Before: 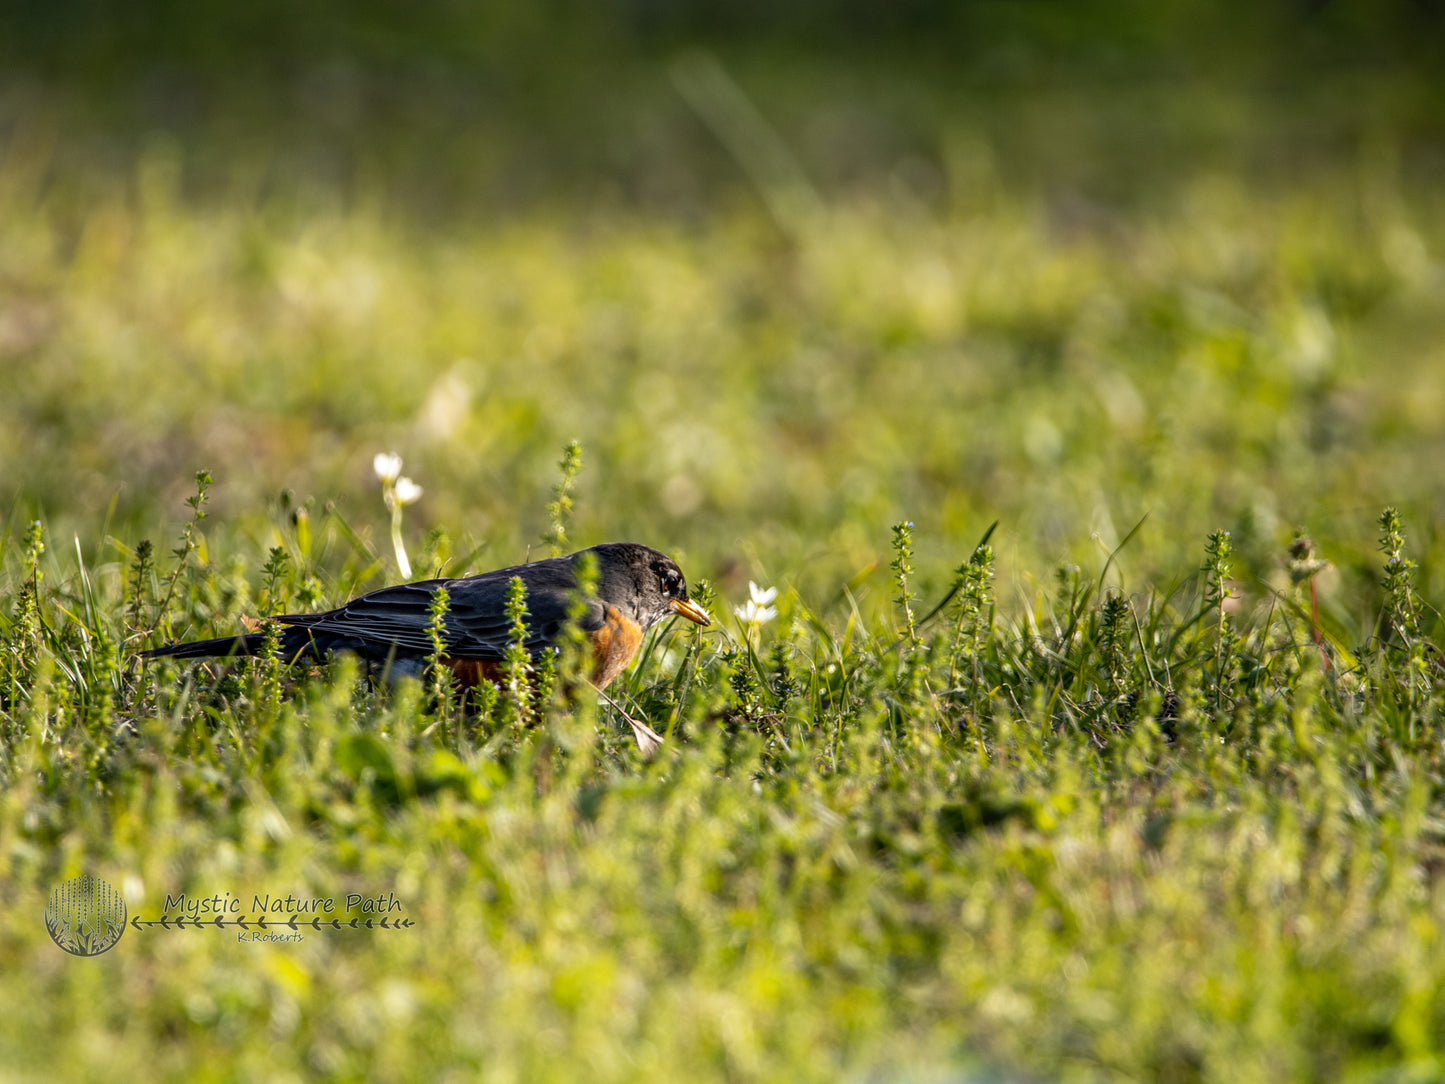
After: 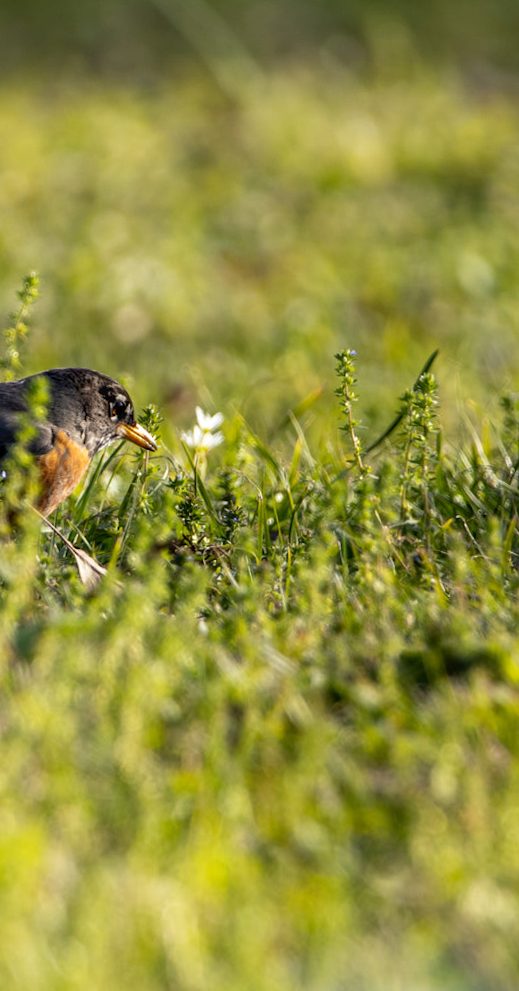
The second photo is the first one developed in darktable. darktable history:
rotate and perspective: rotation 0.72°, lens shift (vertical) -0.352, lens shift (horizontal) -0.051, crop left 0.152, crop right 0.859, crop top 0.019, crop bottom 0.964
crop: left 33.452%, top 6.025%, right 23.155%
